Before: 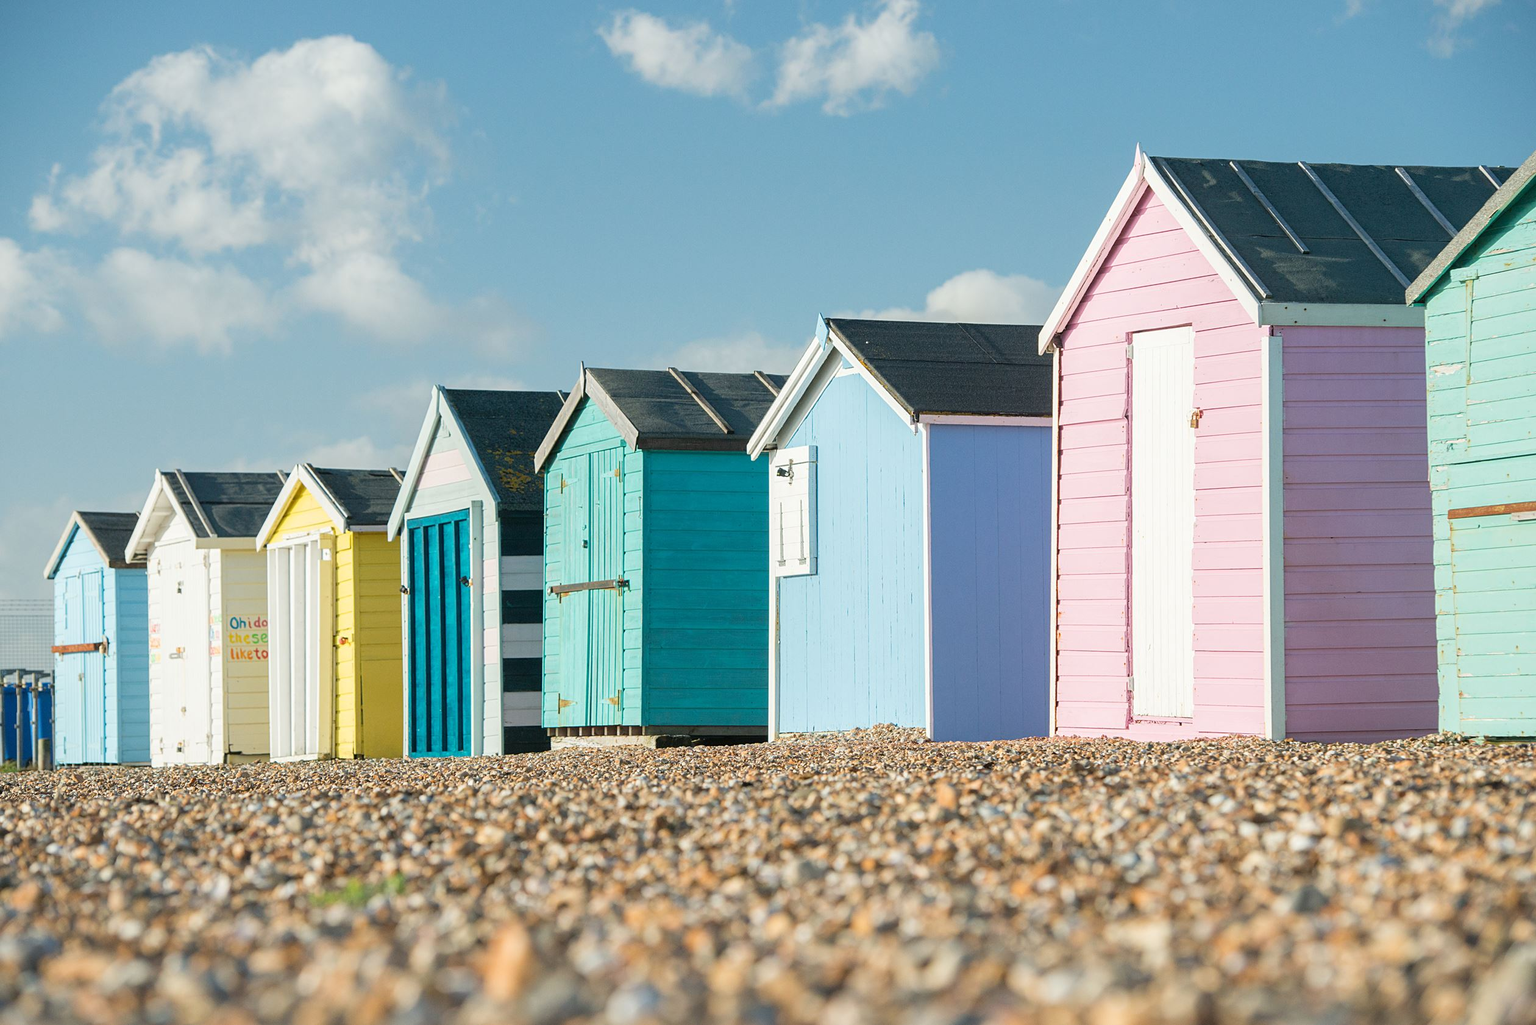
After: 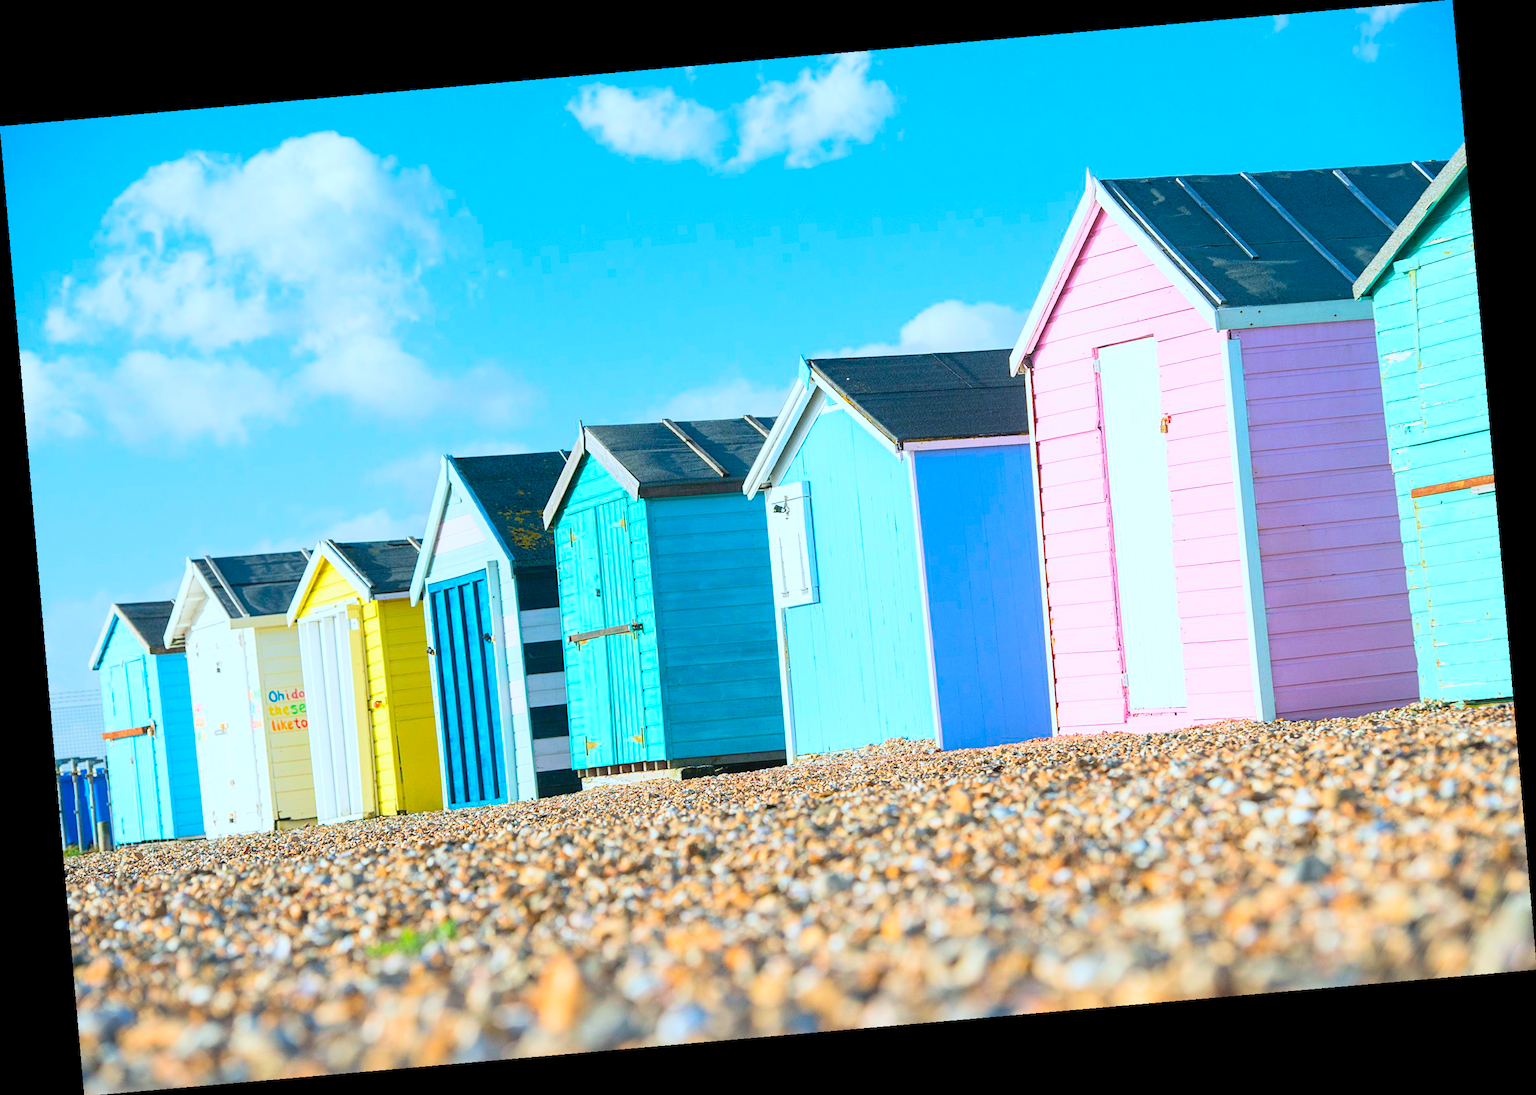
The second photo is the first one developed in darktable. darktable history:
color calibration: x 0.37, y 0.382, temperature 4313.32 K
rotate and perspective: rotation -4.98°, automatic cropping off
contrast brightness saturation: contrast 0.2, brightness 0.2, saturation 0.8
